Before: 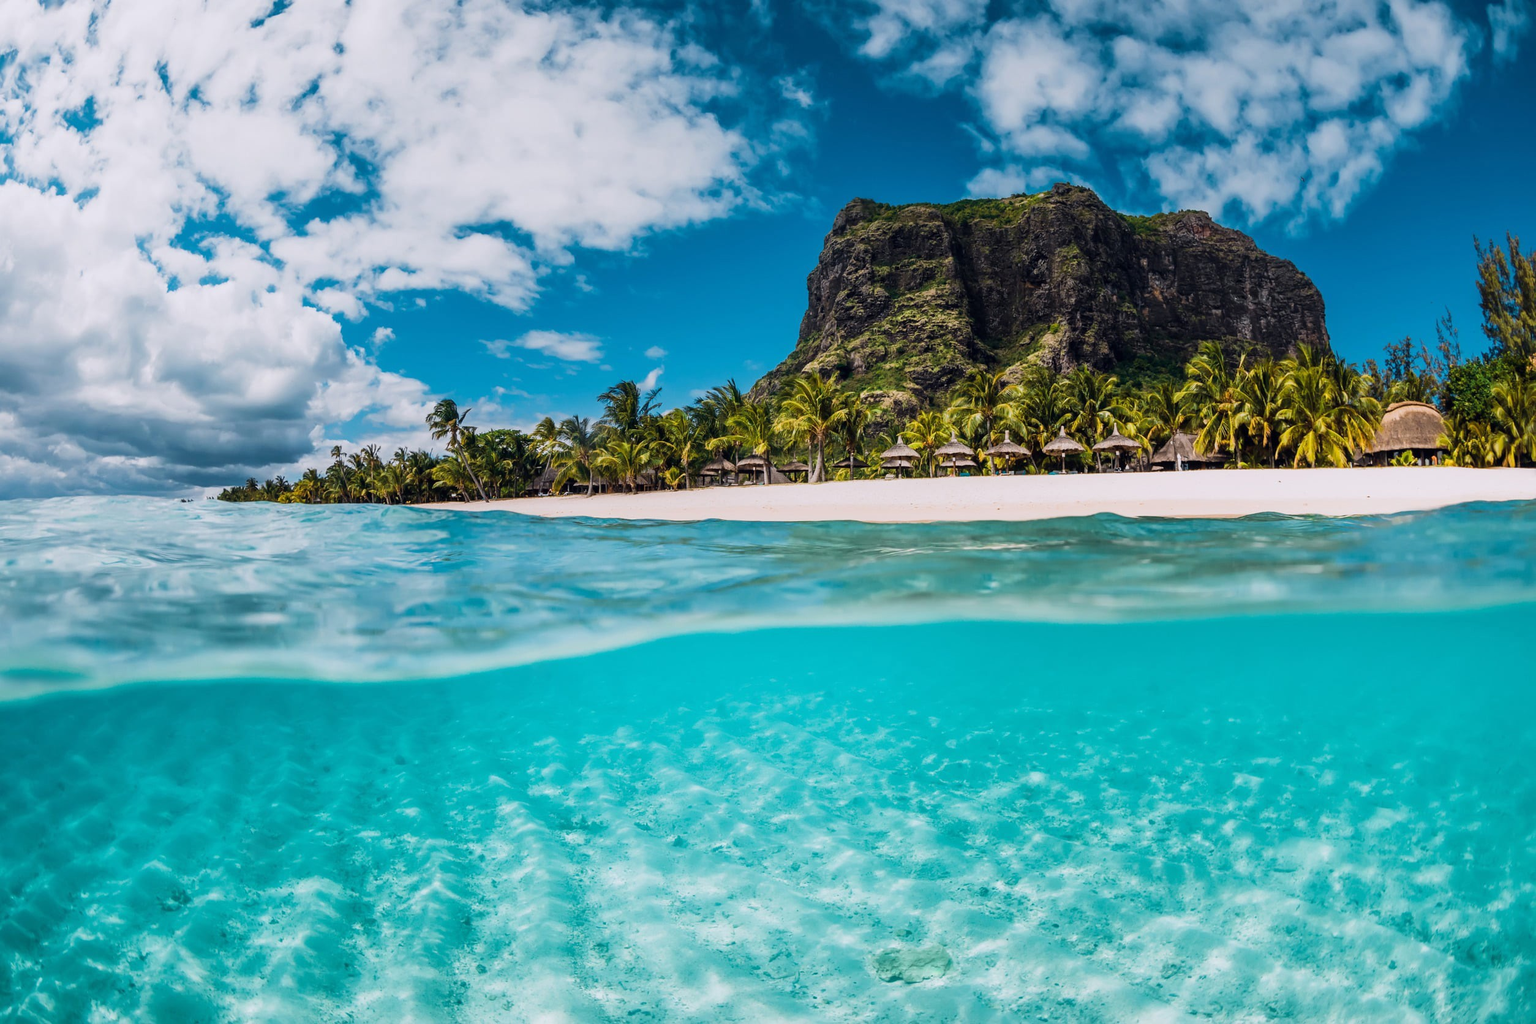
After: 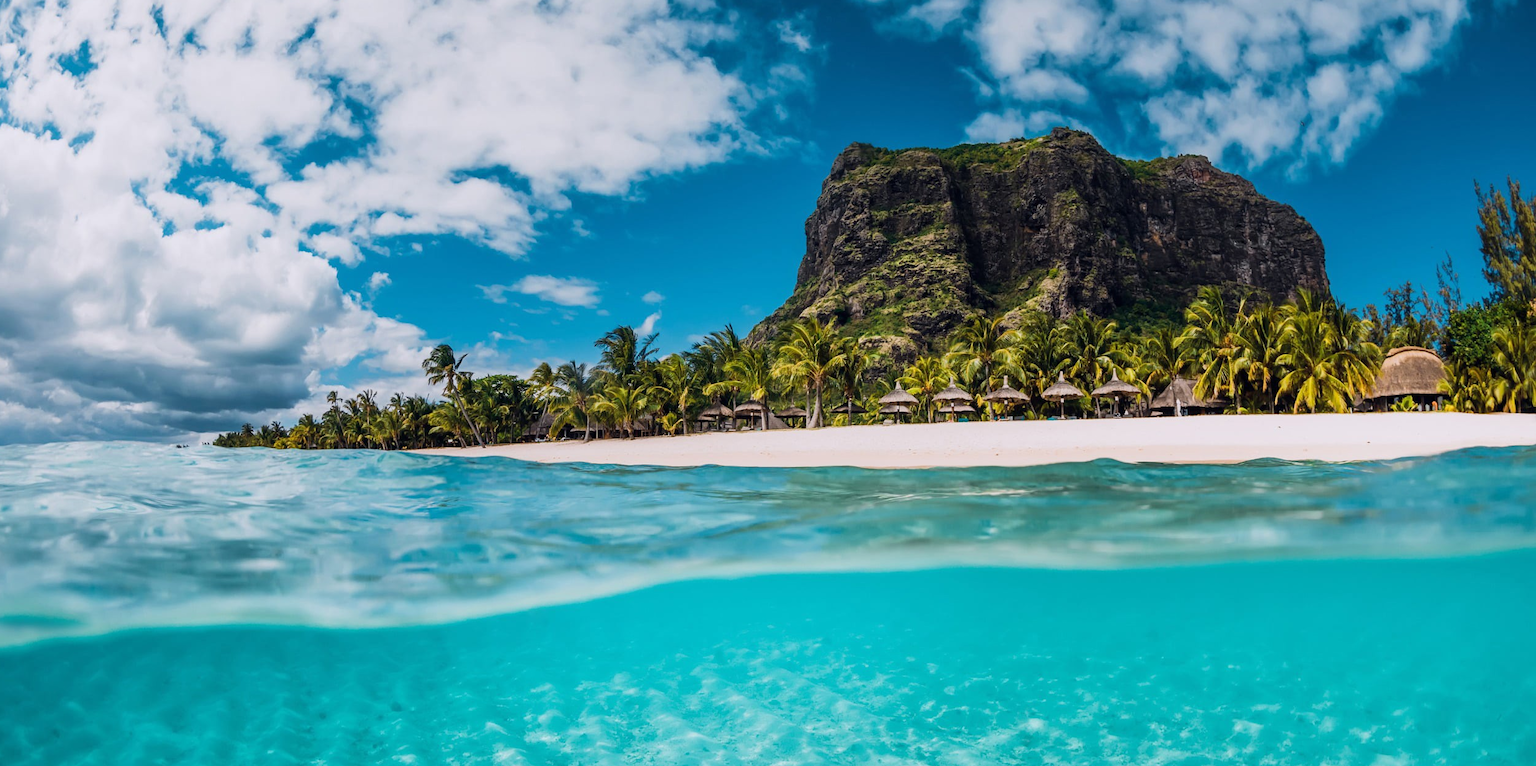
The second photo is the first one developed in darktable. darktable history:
crop: left 0.379%, top 5.552%, bottom 19.877%
